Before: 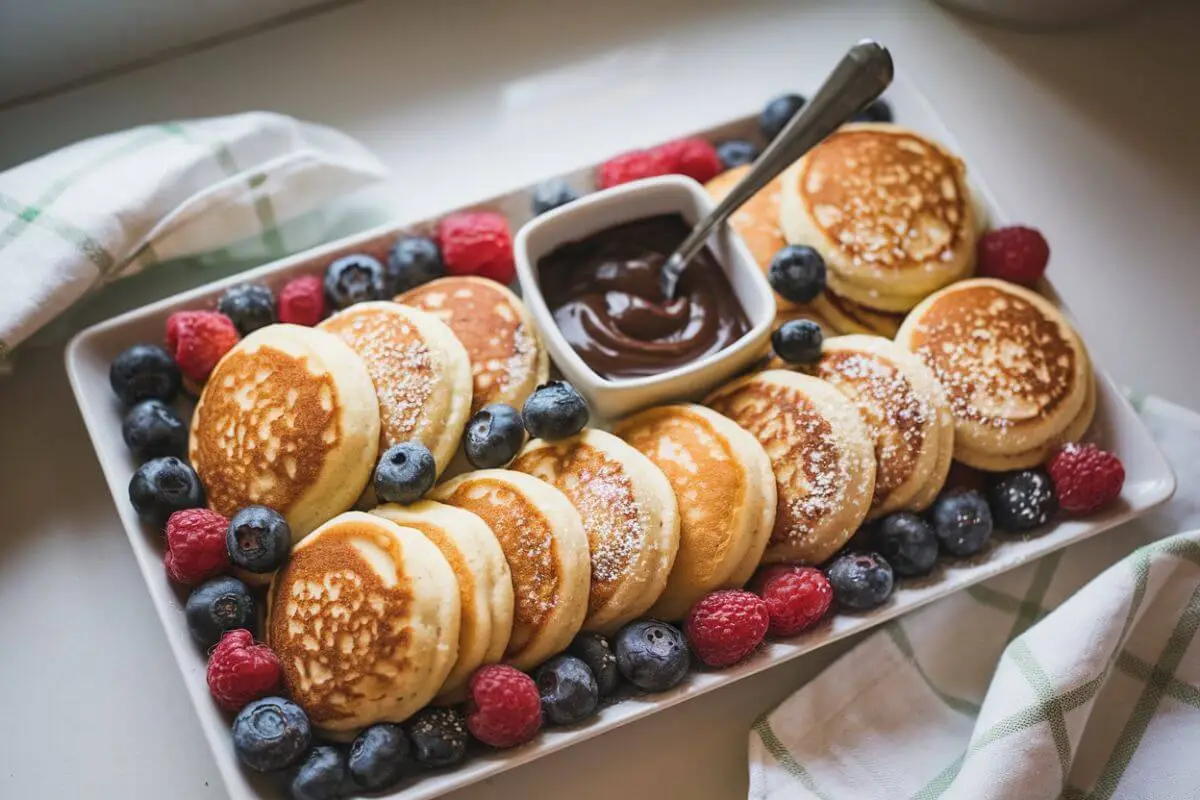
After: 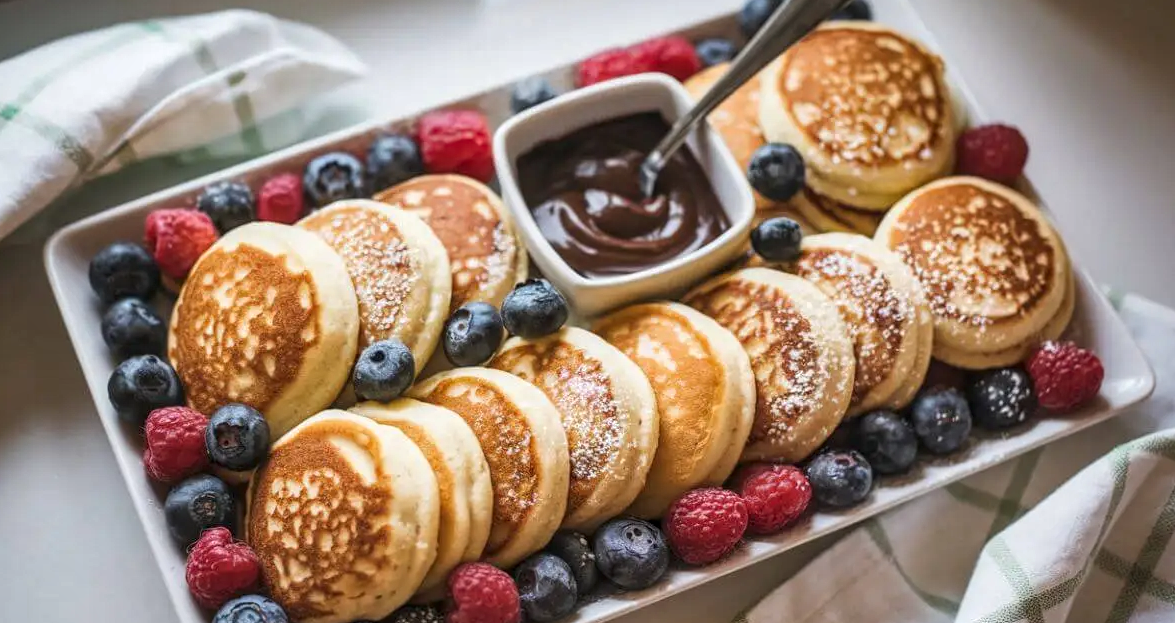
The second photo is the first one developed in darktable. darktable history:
local contrast: on, module defaults
shadows and highlights: shadows 12, white point adjustment 1.2, soften with gaussian
tone equalizer: on, module defaults
crop and rotate: left 1.814%, top 12.818%, right 0.25%, bottom 9.225%
